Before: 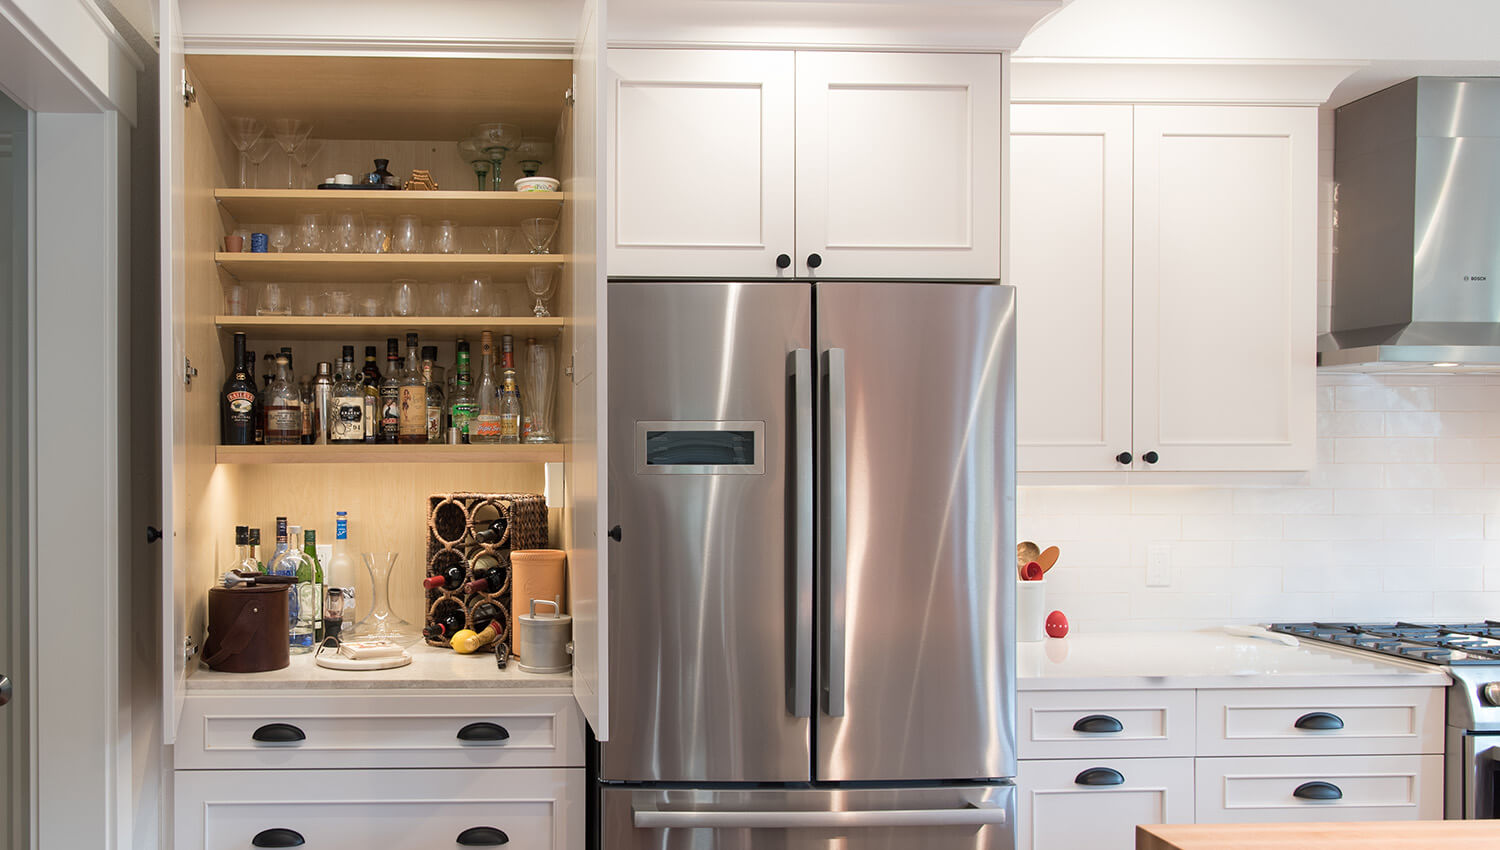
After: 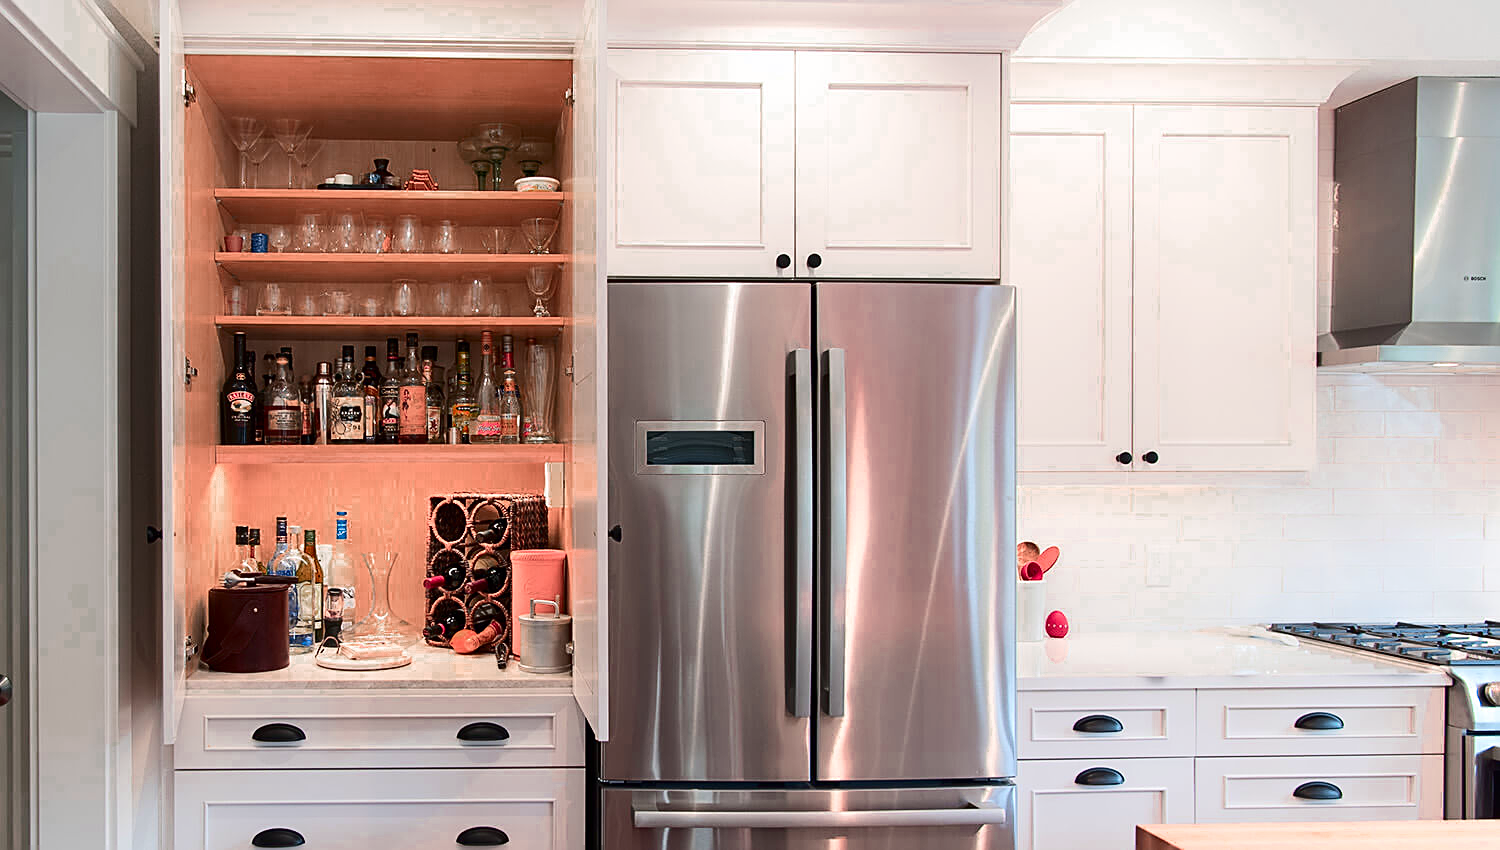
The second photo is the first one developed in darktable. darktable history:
tone curve: curves: ch0 [(0, 0) (0.126, 0.061) (0.338, 0.285) (0.494, 0.518) (0.703, 0.762) (1, 1)]; ch1 [(0, 0) (0.389, 0.313) (0.457, 0.442) (0.5, 0.501) (0.55, 0.578) (1, 1)]; ch2 [(0, 0) (0.44, 0.424) (0.501, 0.499) (0.557, 0.564) (0.613, 0.67) (0.707, 0.746) (1, 1)], color space Lab, independent channels, preserve colors none
color zones: curves: ch0 [(0.006, 0.385) (0.143, 0.563) (0.243, 0.321) (0.352, 0.464) (0.516, 0.456) (0.625, 0.5) (0.75, 0.5) (0.875, 0.5)]; ch1 [(0, 0.5) (0.134, 0.504) (0.246, 0.463) (0.421, 0.515) (0.5, 0.56) (0.625, 0.5) (0.75, 0.5) (0.875, 0.5)]; ch2 [(0, 0.5) (0.131, 0.426) (0.307, 0.289) (0.38, 0.188) (0.513, 0.216) (0.625, 0.548) (0.75, 0.468) (0.838, 0.396) (0.971, 0.311)]
sharpen: on, module defaults
